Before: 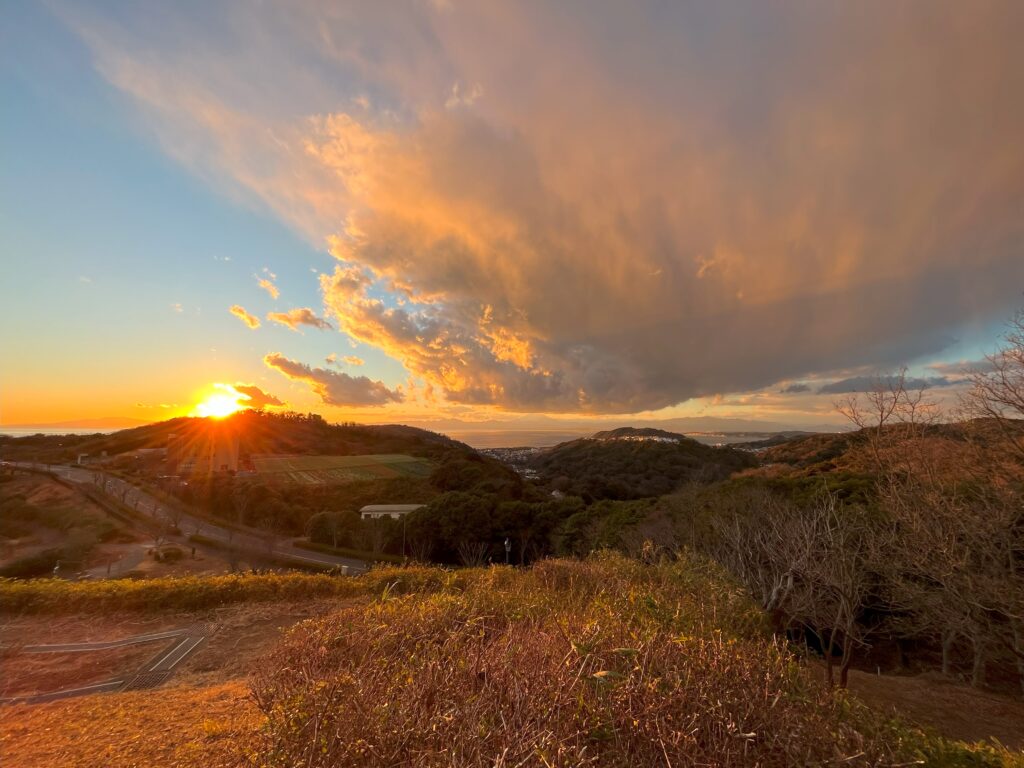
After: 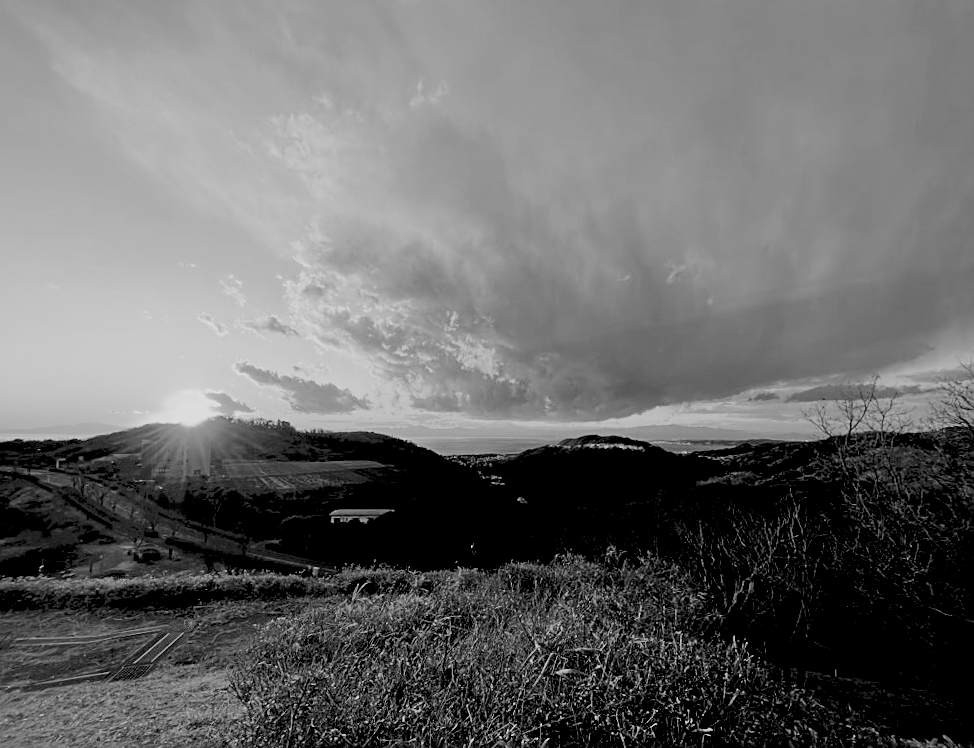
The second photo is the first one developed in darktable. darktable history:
monochrome: on, module defaults
color correction: saturation 0.8
exposure: black level correction 0.04, exposure 0.5 EV, compensate highlight preservation false
sharpen: radius 1.967
filmic rgb: black relative exposure -7.32 EV, white relative exposure 5.09 EV, hardness 3.2
rotate and perspective: rotation 0.074°, lens shift (vertical) 0.096, lens shift (horizontal) -0.041, crop left 0.043, crop right 0.952, crop top 0.024, crop bottom 0.979
